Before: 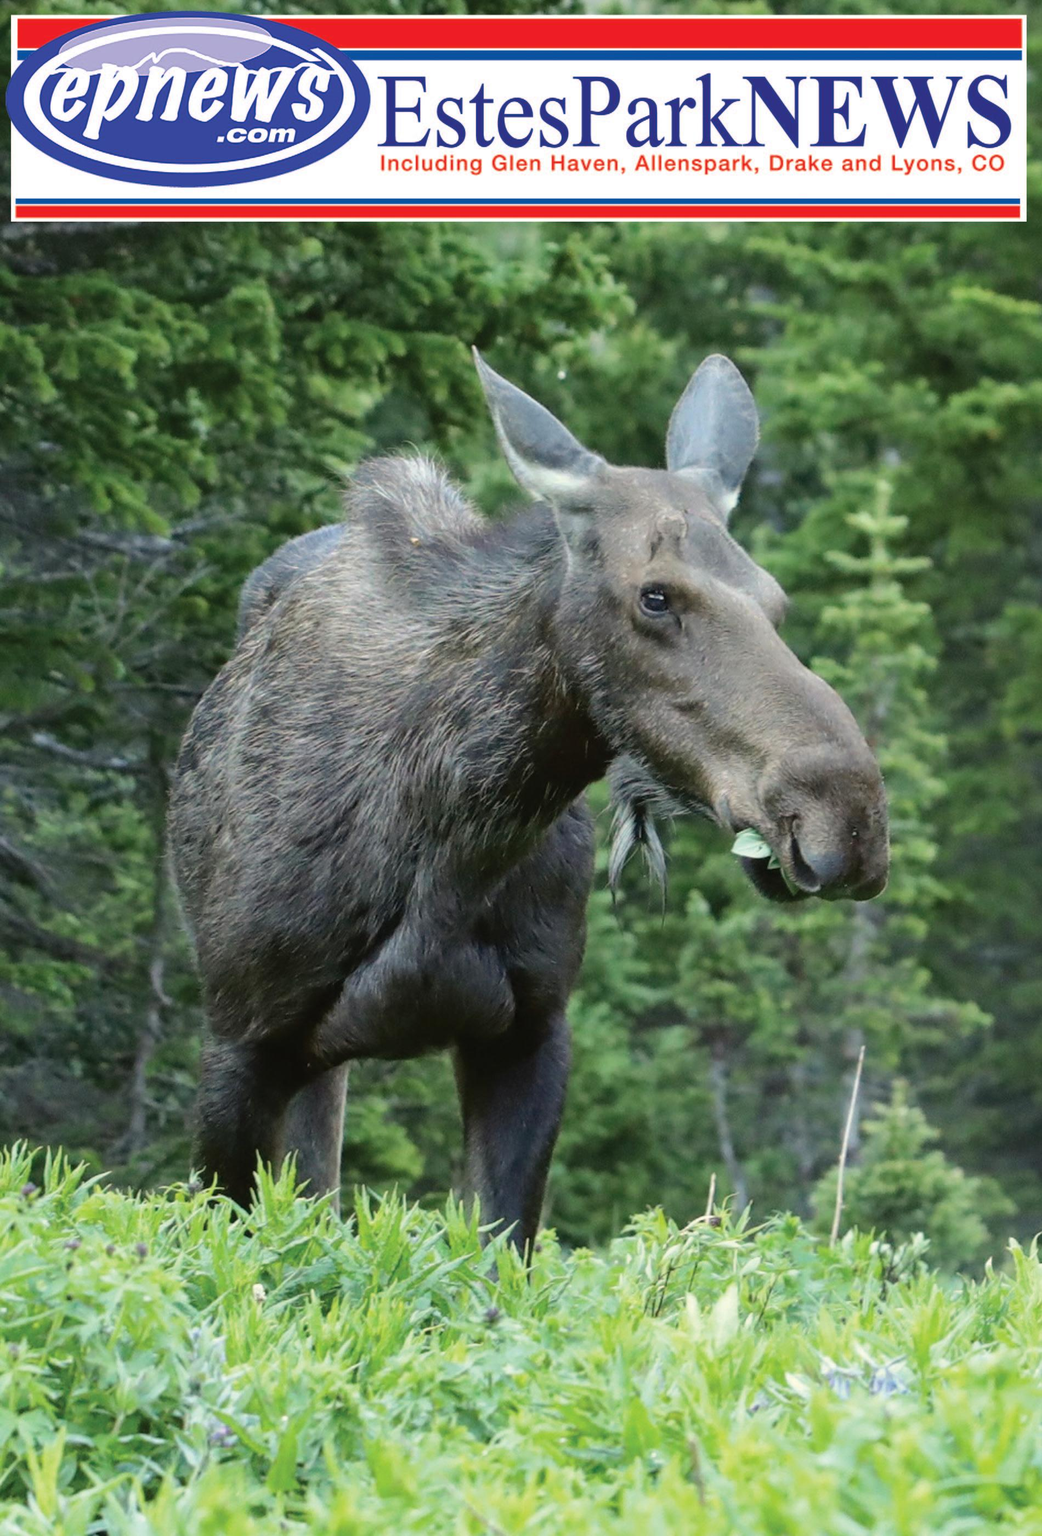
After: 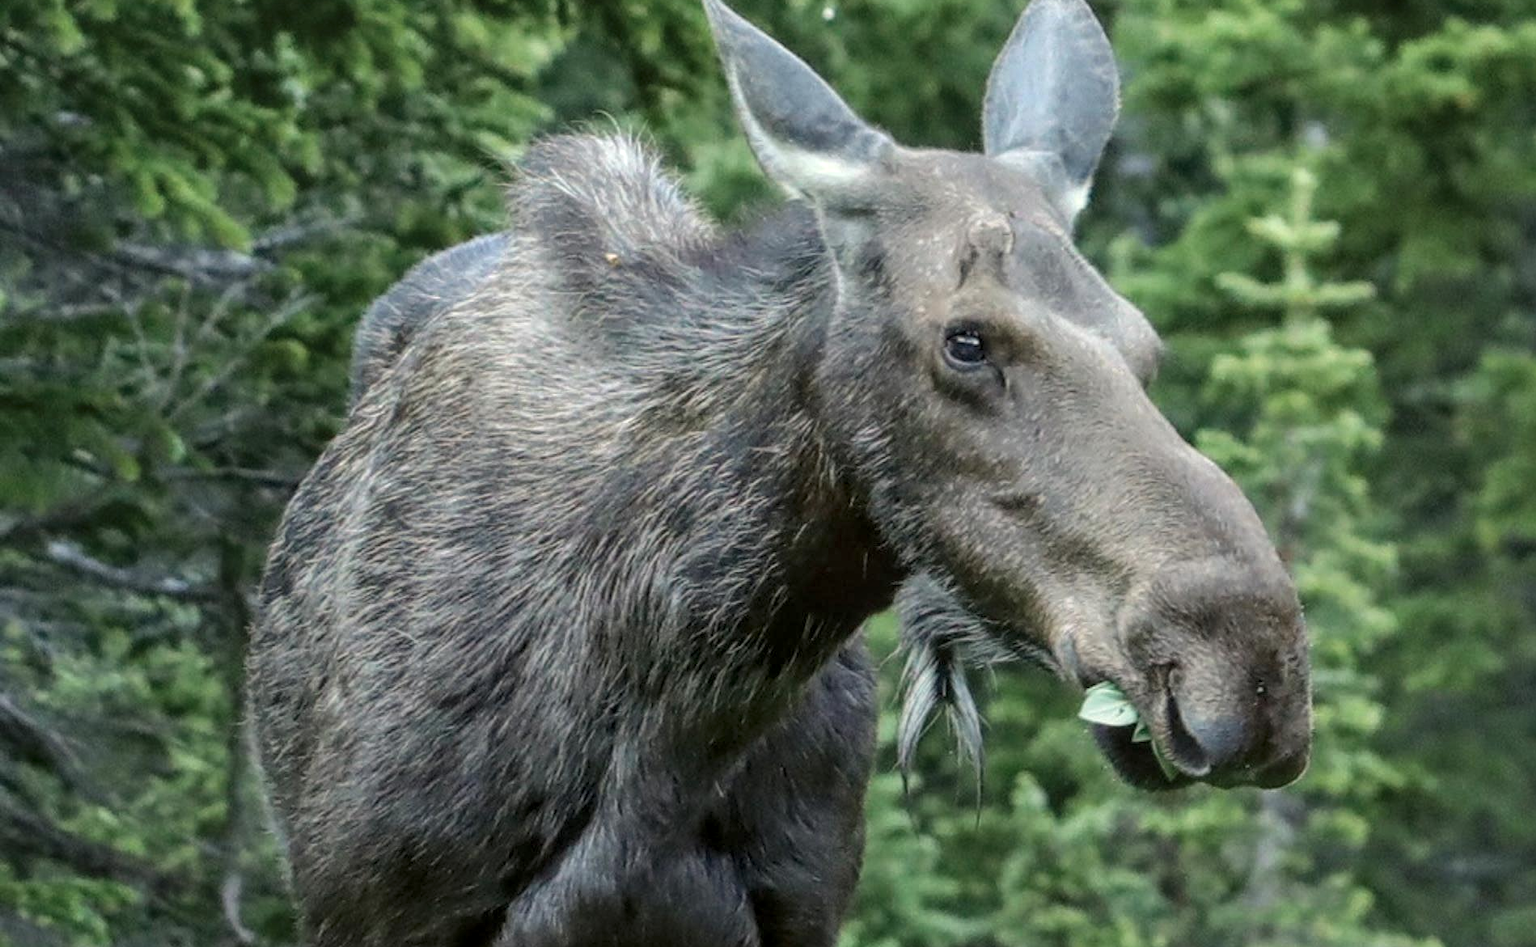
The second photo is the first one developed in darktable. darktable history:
contrast brightness saturation: contrast 0.01, saturation -0.05
crop and rotate: top 23.84%, bottom 34.294%
local contrast: highlights 99%, shadows 86%, detail 160%, midtone range 0.2
